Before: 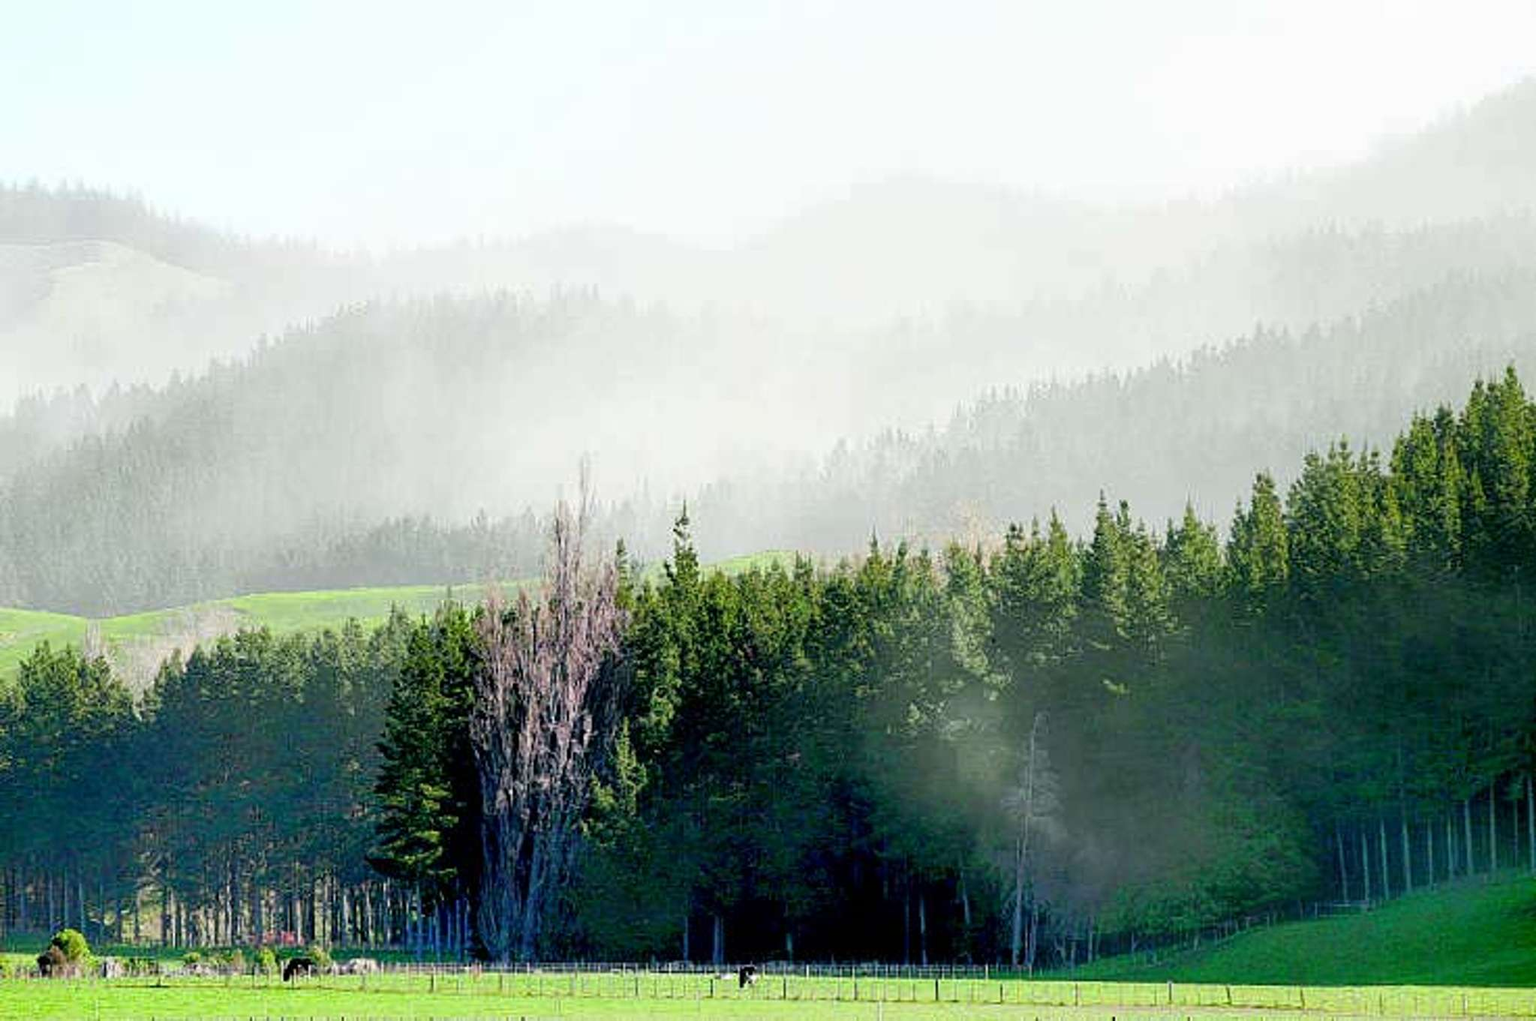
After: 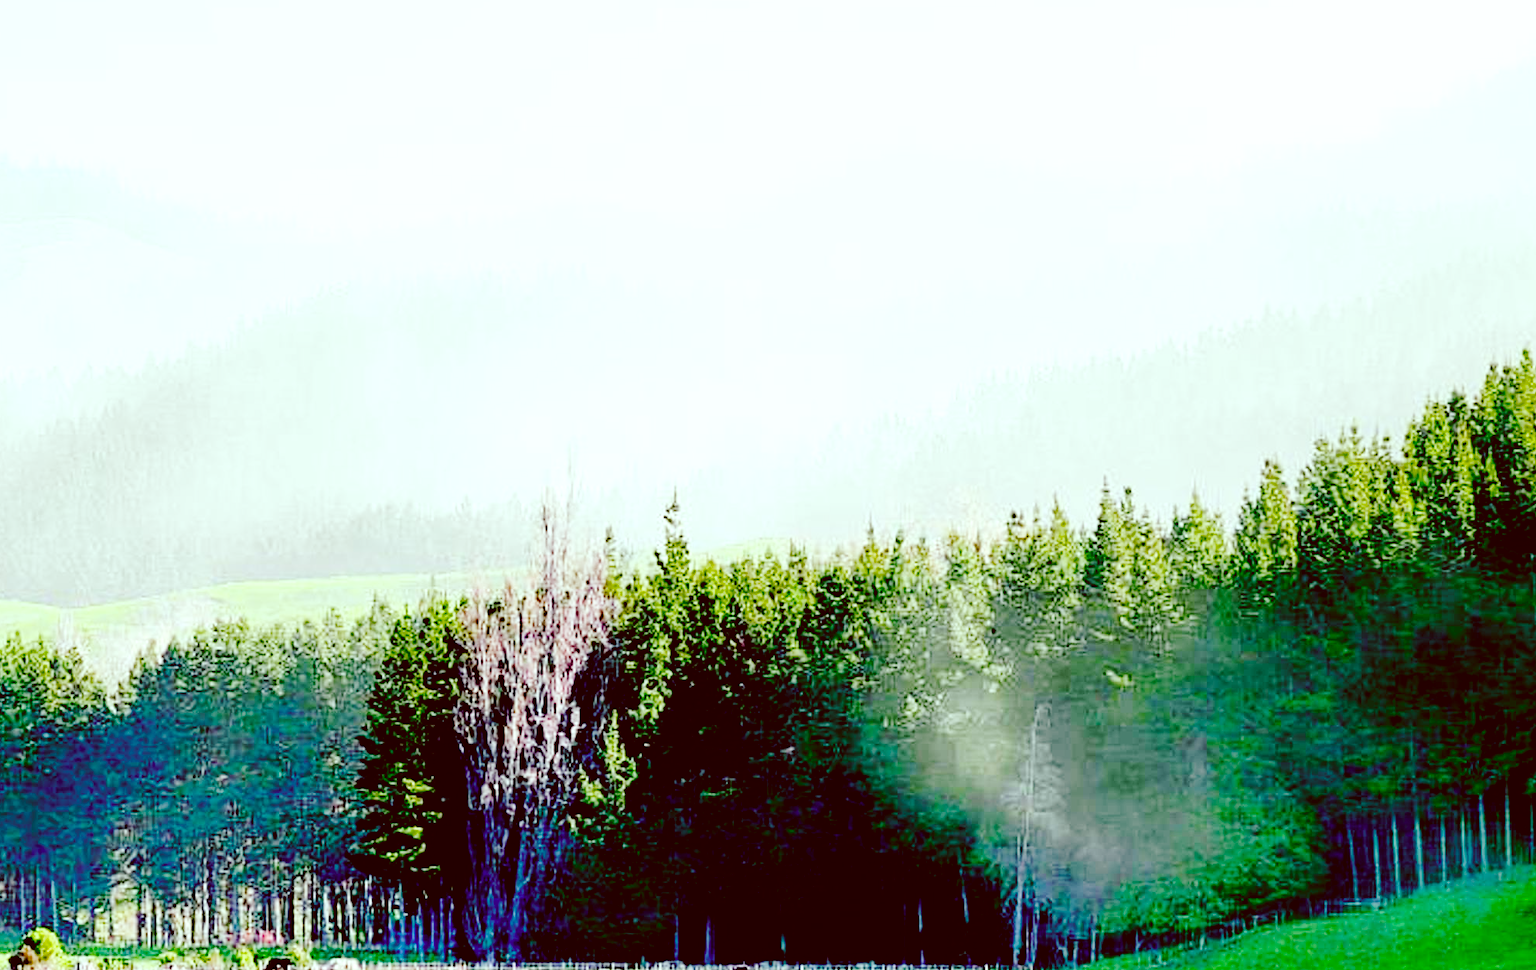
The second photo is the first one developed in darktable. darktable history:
base curve: curves: ch0 [(0, 0) (0.036, 0.01) (0.123, 0.254) (0.258, 0.504) (0.507, 0.748) (1, 1)], preserve colors none
exposure: black level correction 0, exposure 0.499 EV, compensate highlight preservation false
color correction: highlights a* -7.04, highlights b* -0.158, shadows a* 20.6, shadows b* 11.31
crop: left 1.905%, top 2.85%, right 1.016%, bottom 4.893%
